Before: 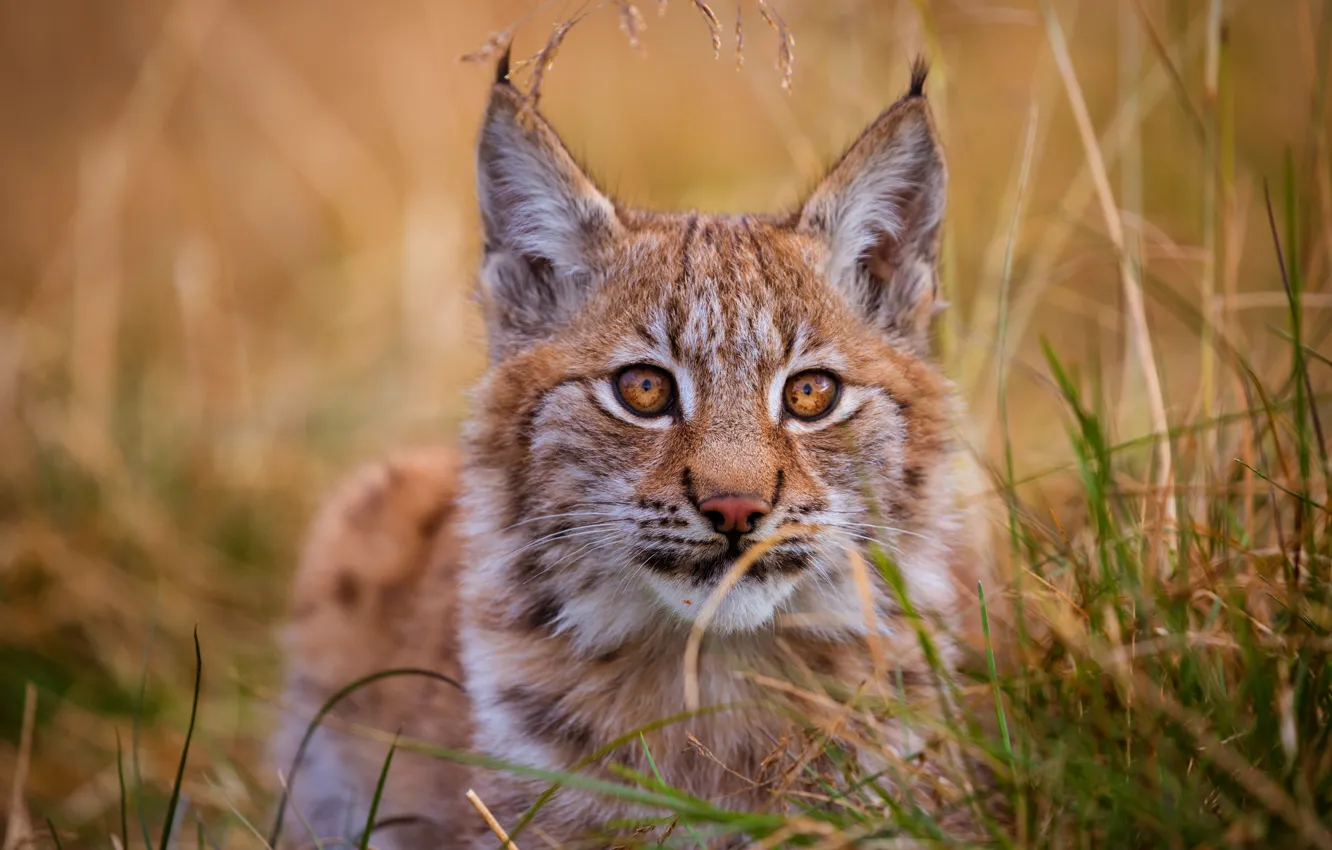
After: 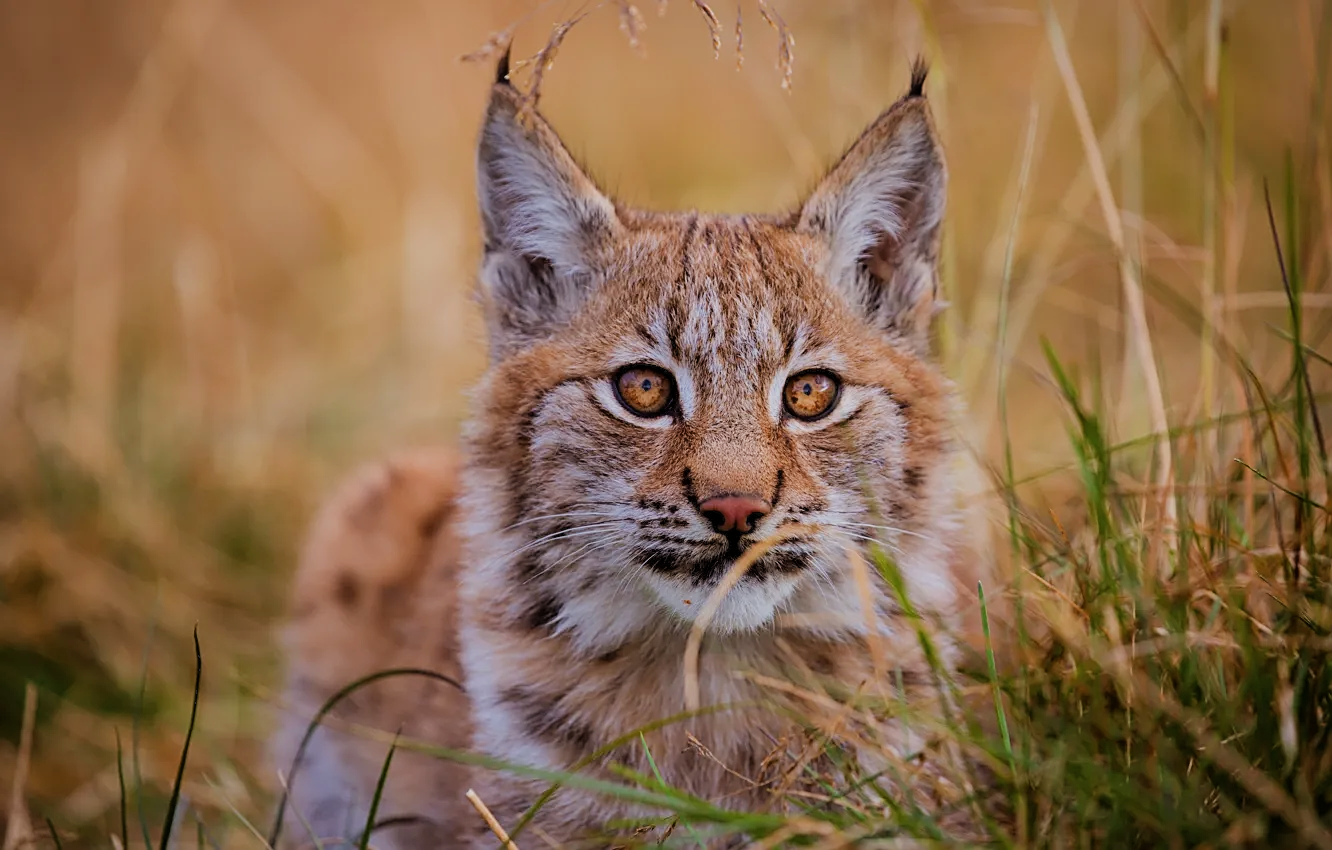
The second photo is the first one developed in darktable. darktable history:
filmic rgb: black relative exposure -16 EV, white relative exposure 6.89 EV, threshold 3.06 EV, hardness 4.72, add noise in highlights 0.002, preserve chrominance max RGB, color science v3 (2019), use custom middle-gray values true, contrast in highlights soft, enable highlight reconstruction true
sharpen: on, module defaults
